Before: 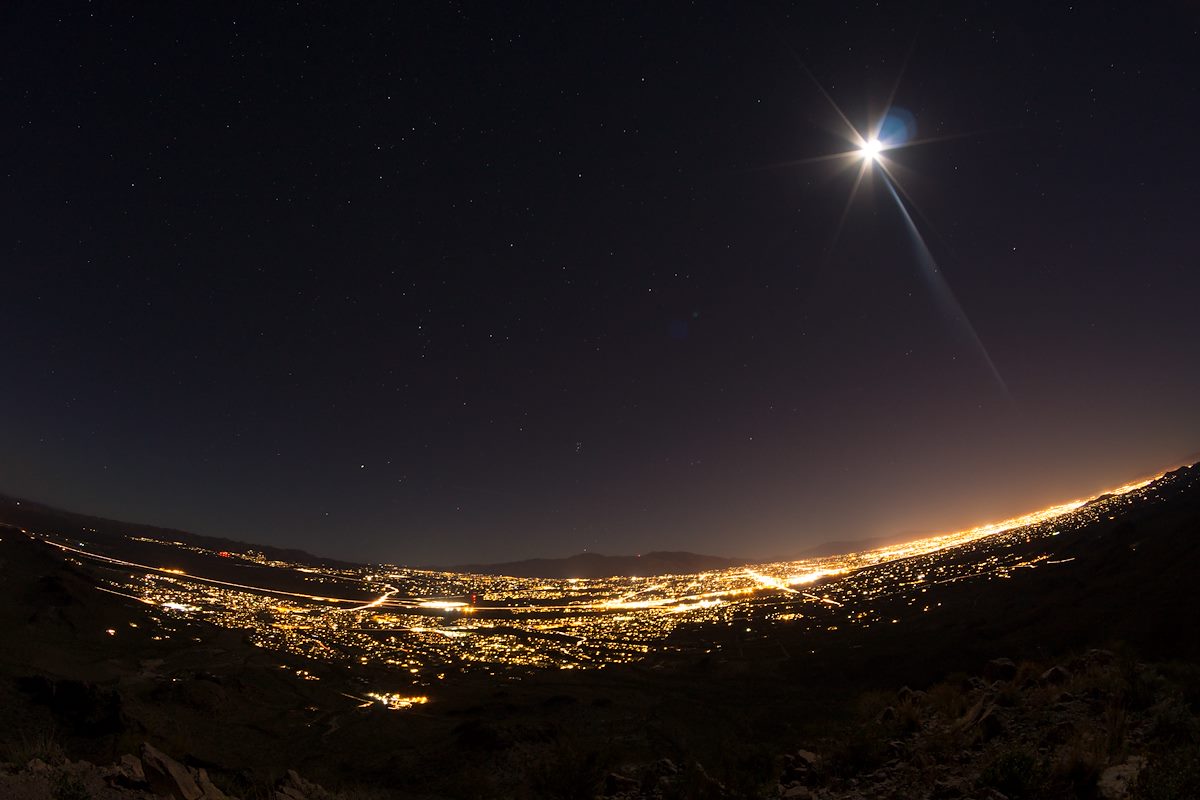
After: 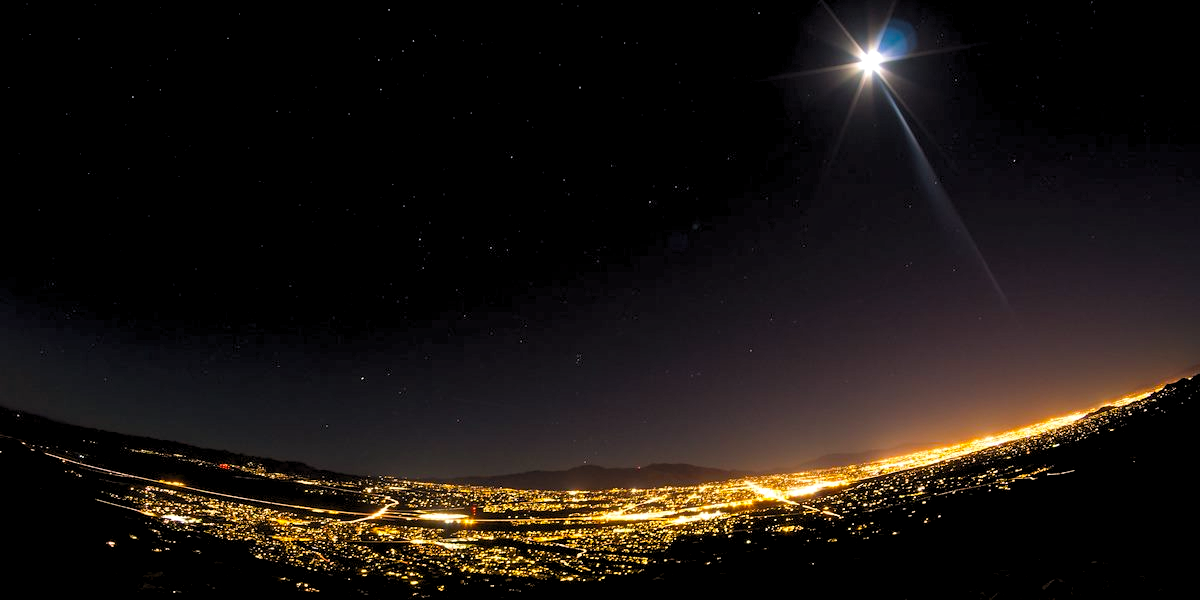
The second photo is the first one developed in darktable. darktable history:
haze removal: compatibility mode true, adaptive false
levels: levels [0.073, 0.497, 0.972]
crop: top 11.013%, bottom 13.873%
color balance rgb: shadows lift › chroma 0.827%, shadows lift › hue 115.9°, perceptual saturation grading › global saturation 24.89%
